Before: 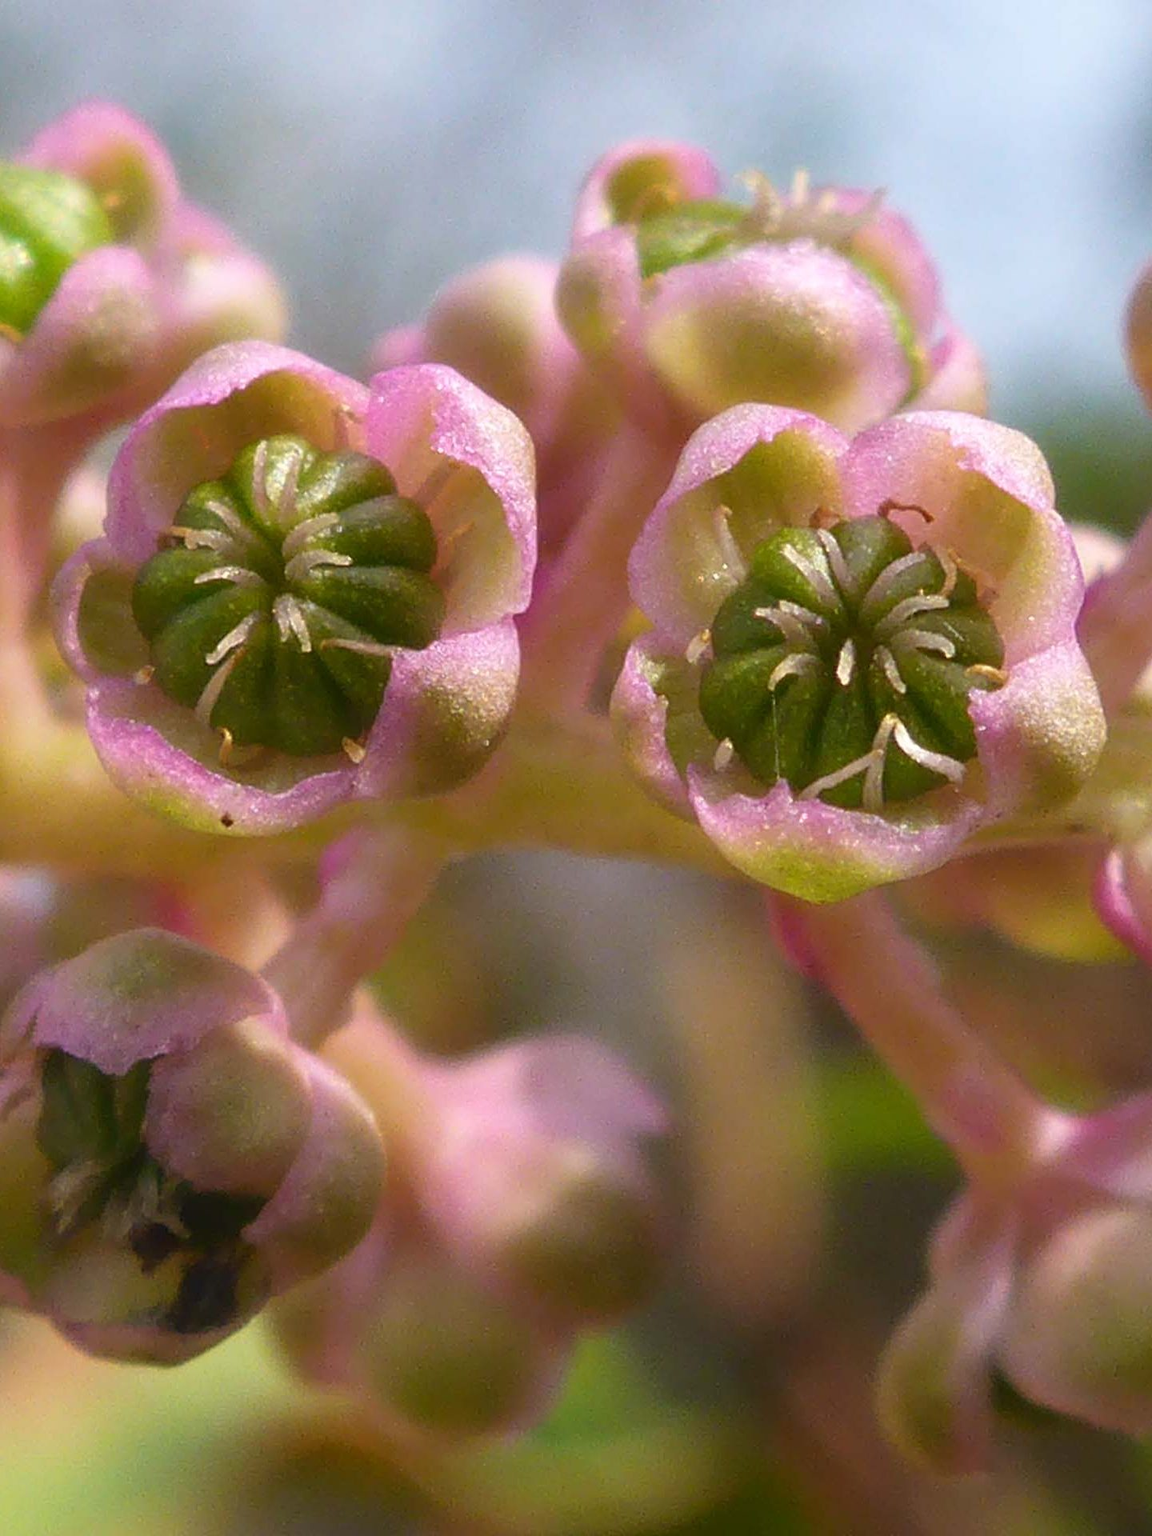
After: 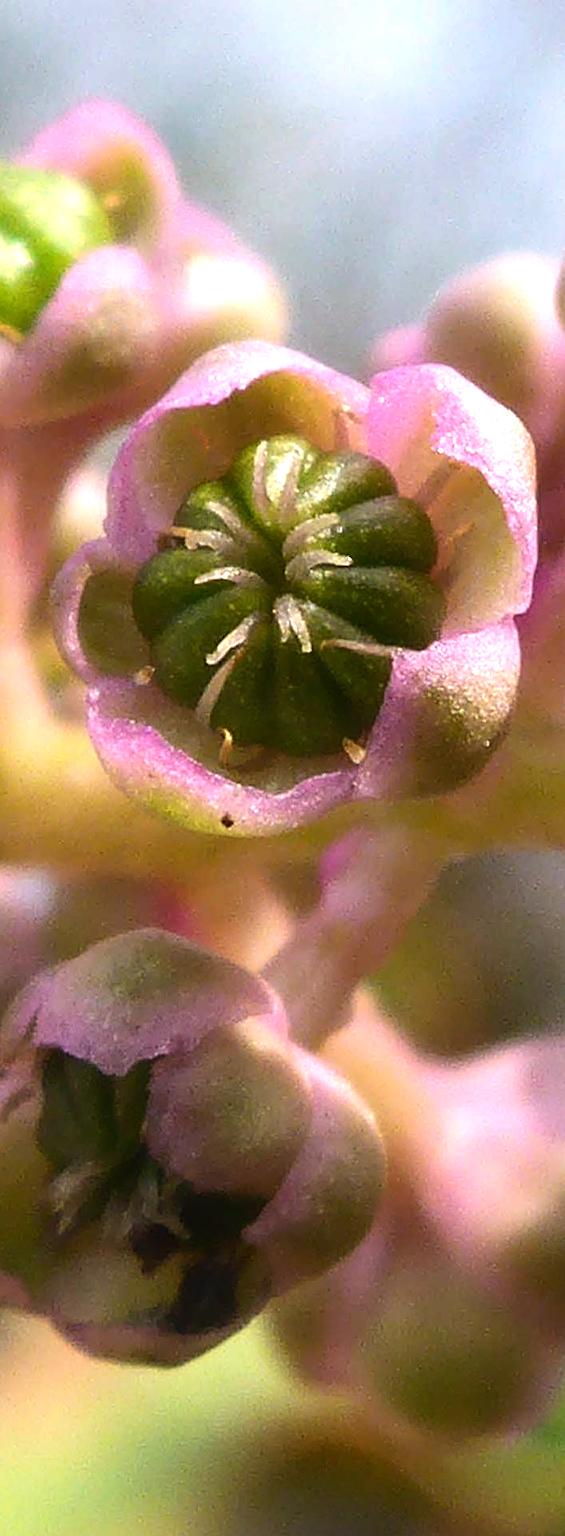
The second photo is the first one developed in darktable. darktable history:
tone equalizer: -8 EV -0.75 EV, -7 EV -0.7 EV, -6 EV -0.6 EV, -5 EV -0.4 EV, -3 EV 0.4 EV, -2 EV 0.6 EV, -1 EV 0.7 EV, +0 EV 0.75 EV, edges refinement/feathering 500, mask exposure compensation -1.57 EV, preserve details no
crop and rotate: left 0%, top 0%, right 50.845%
sharpen: amount 0.2
